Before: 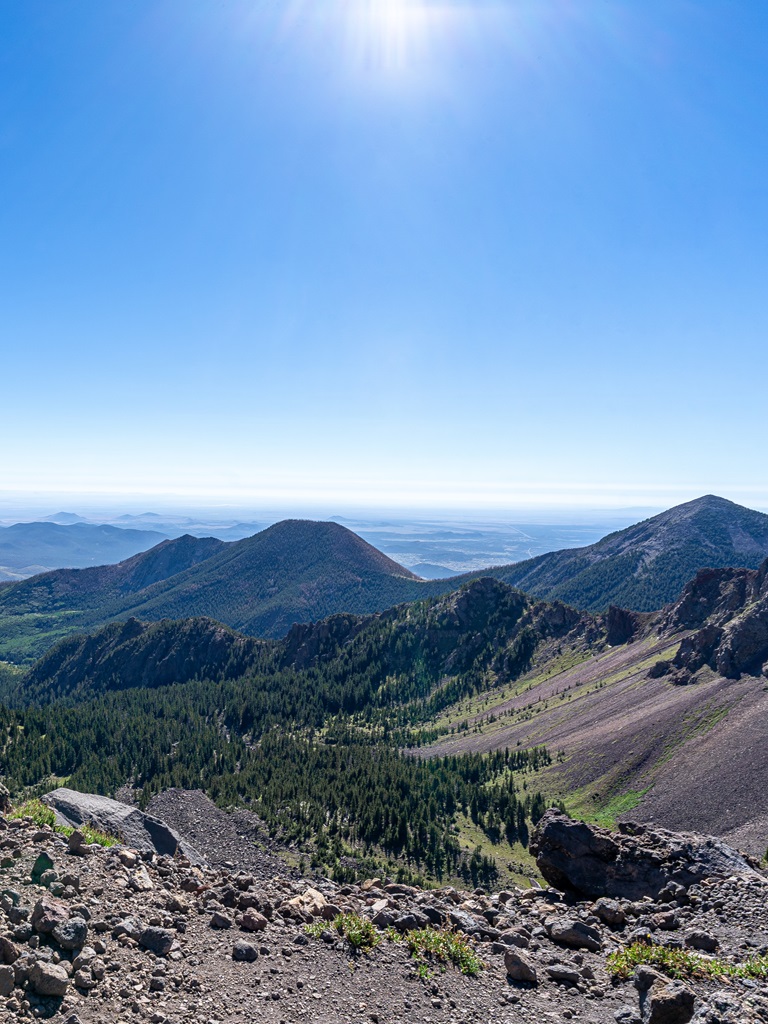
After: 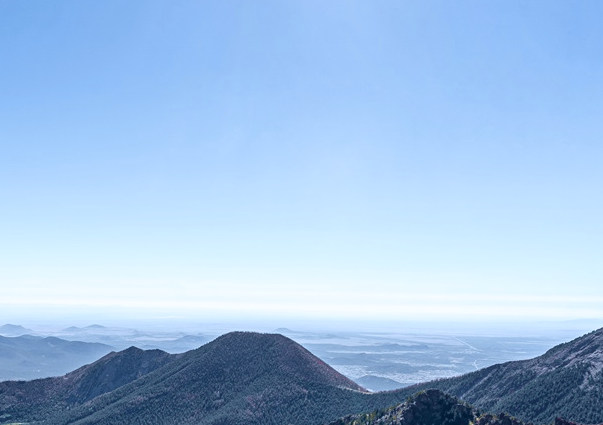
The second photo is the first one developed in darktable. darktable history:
crop: left 7.036%, top 18.398%, right 14.379%, bottom 40.043%
tone curve: curves: ch0 [(0, 0.036) (0.119, 0.115) (0.466, 0.498) (0.715, 0.767) (0.817, 0.865) (1, 0.998)]; ch1 [(0, 0) (0.377, 0.416) (0.44, 0.461) (0.487, 0.49) (0.514, 0.517) (0.536, 0.577) (0.66, 0.724) (1, 1)]; ch2 [(0, 0) (0.38, 0.405) (0.463, 0.443) (0.492, 0.486) (0.526, 0.541) (0.578, 0.598) (0.653, 0.698) (1, 1)], color space Lab, independent channels, preserve colors none
